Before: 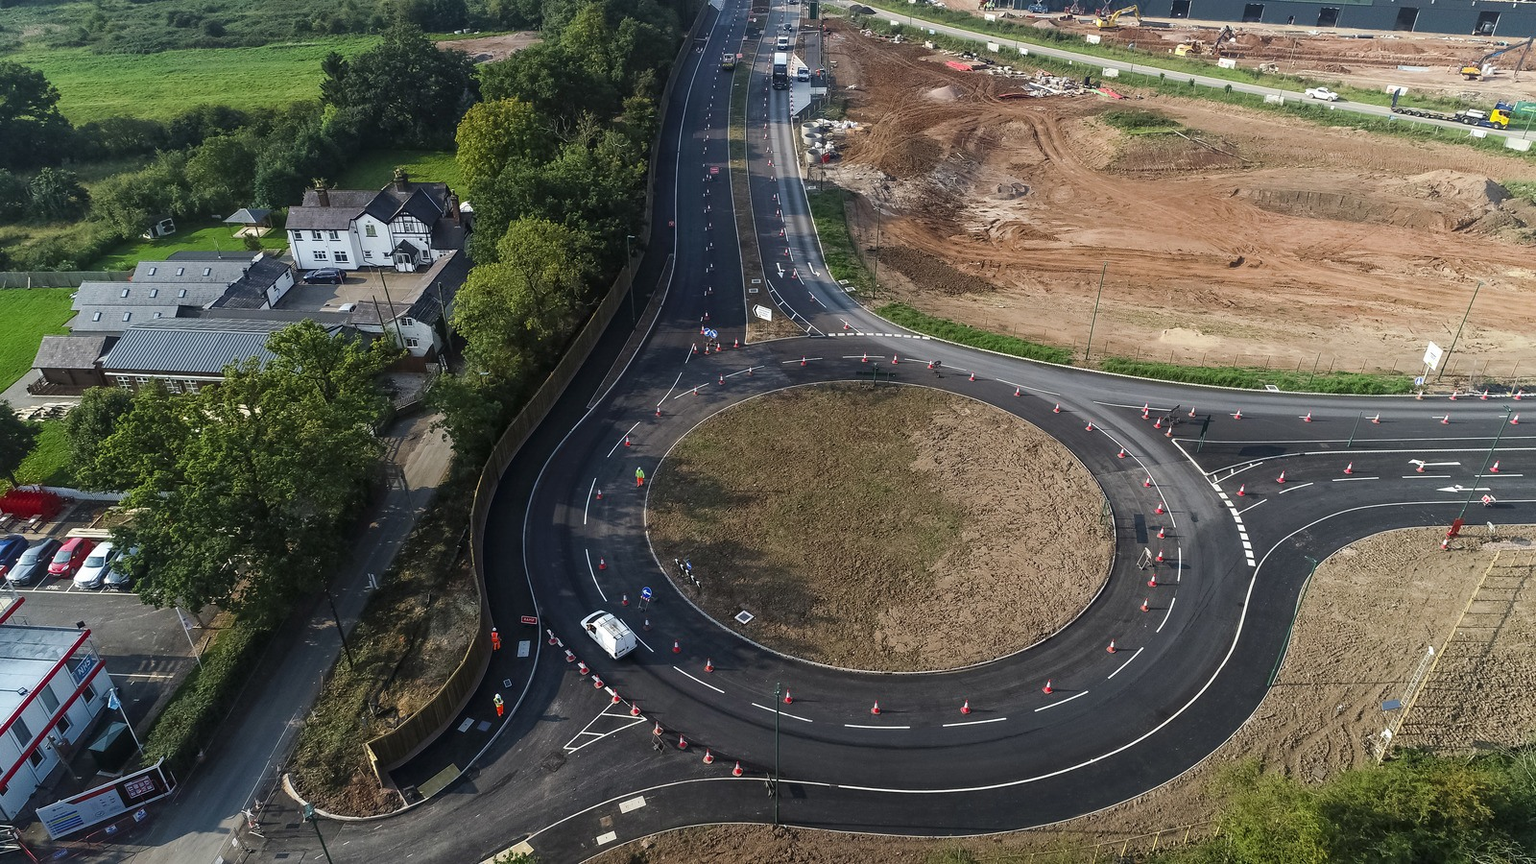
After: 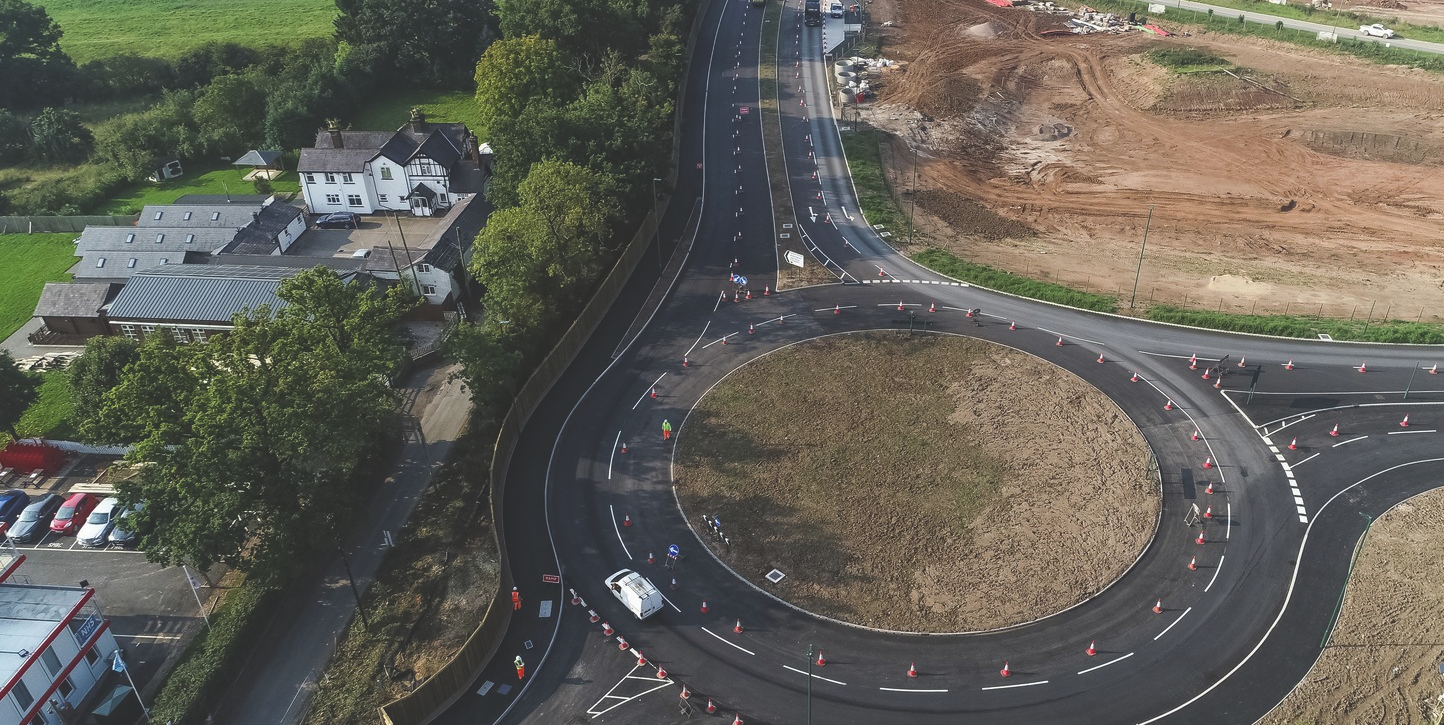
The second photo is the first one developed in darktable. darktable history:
exposure: black level correction -0.023, exposure -0.039 EV, compensate highlight preservation false
rotate and perspective: automatic cropping original format, crop left 0, crop top 0
crop: top 7.49%, right 9.717%, bottom 11.943%
